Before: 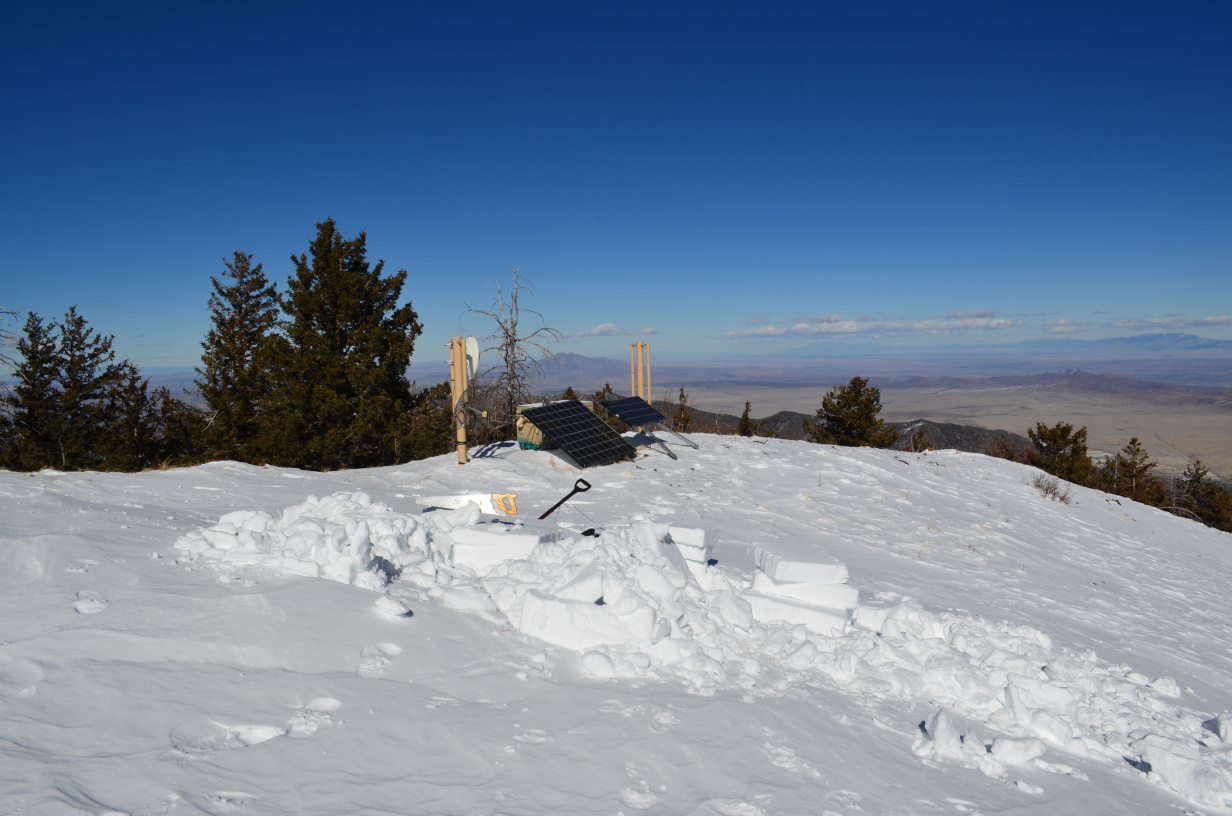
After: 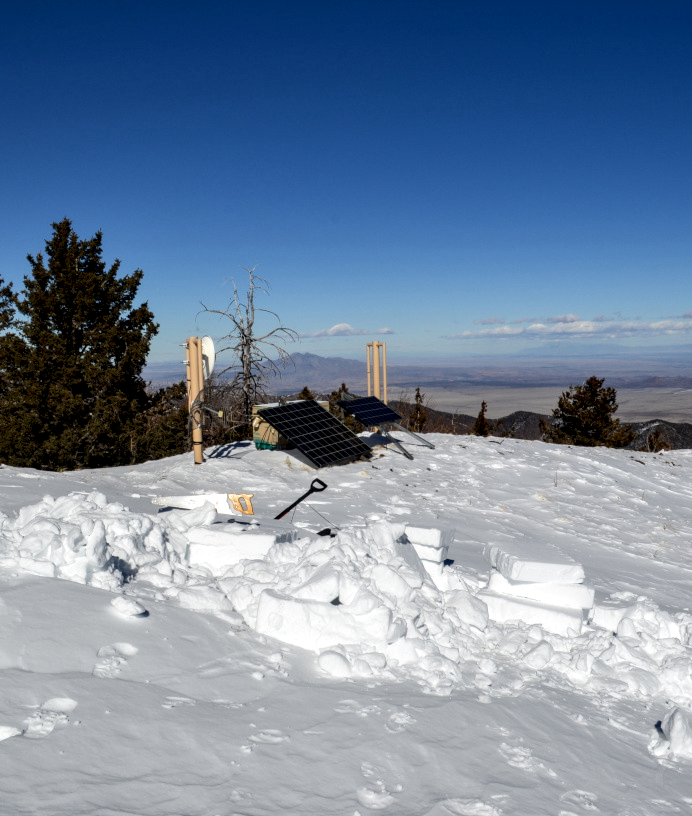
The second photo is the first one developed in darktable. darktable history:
local contrast: highlights 60%, shadows 60%, detail 160%
crop: left 21.442%, right 22.359%
